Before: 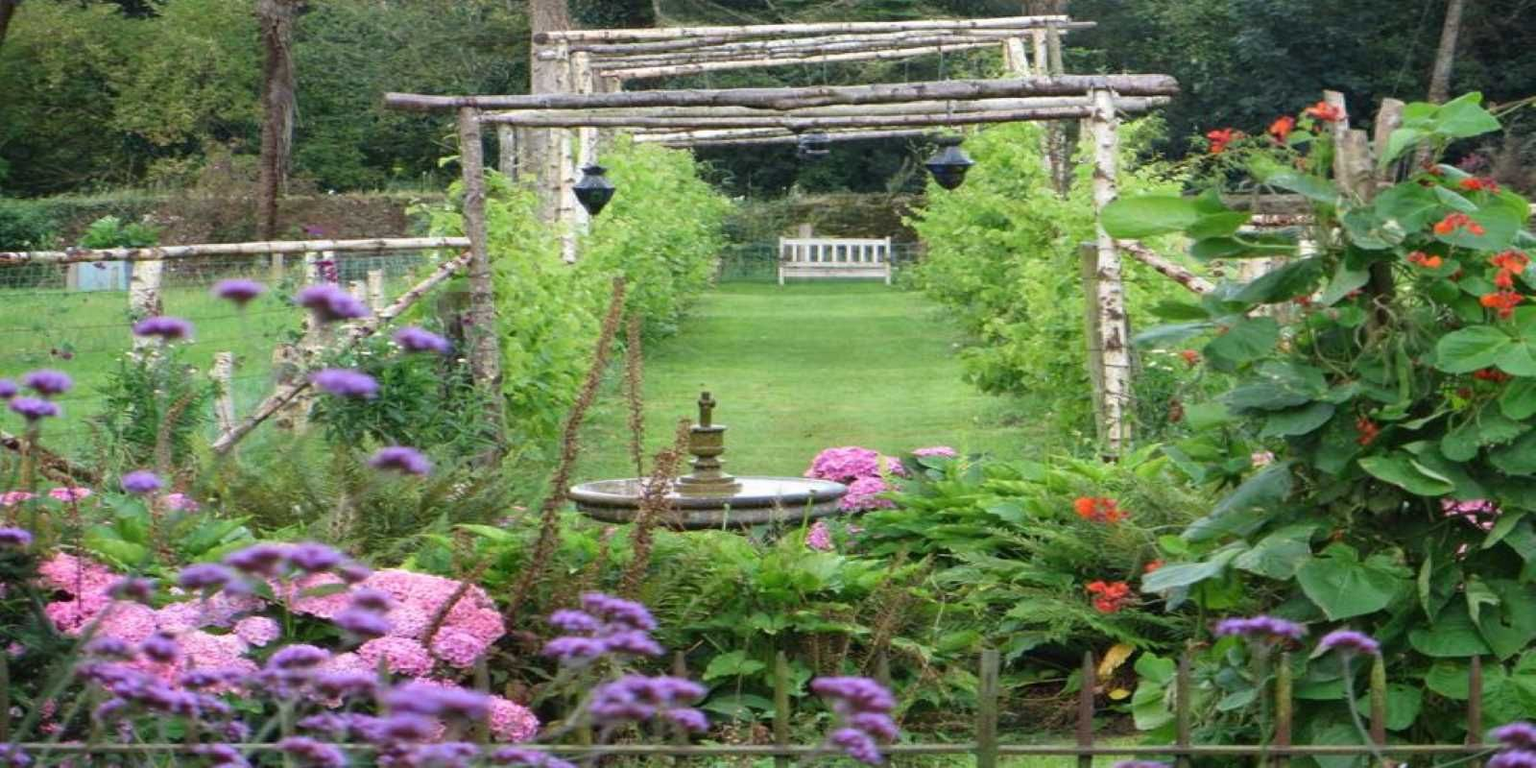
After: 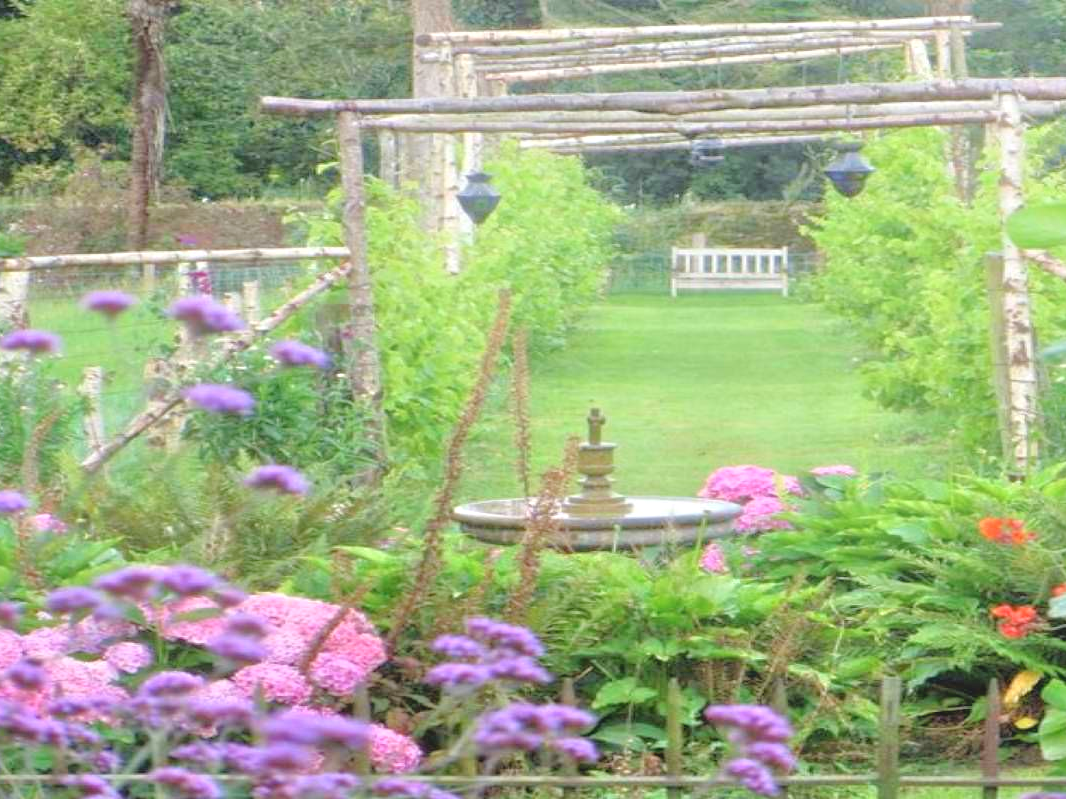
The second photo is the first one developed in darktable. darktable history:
bloom: on, module defaults
crop and rotate: left 8.786%, right 24.548%
tone equalizer: -7 EV 0.15 EV, -6 EV 0.6 EV, -5 EV 1.15 EV, -4 EV 1.33 EV, -3 EV 1.15 EV, -2 EV 0.6 EV, -1 EV 0.15 EV, mask exposure compensation -0.5 EV
